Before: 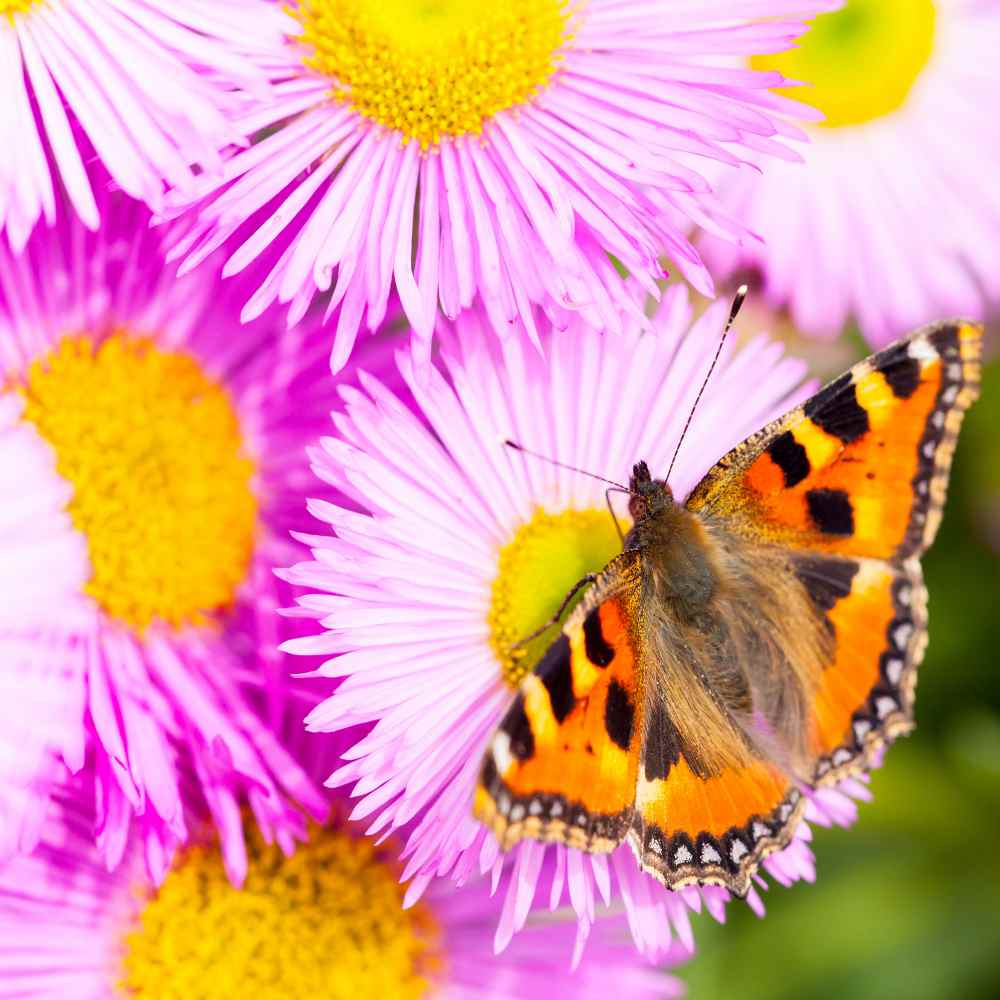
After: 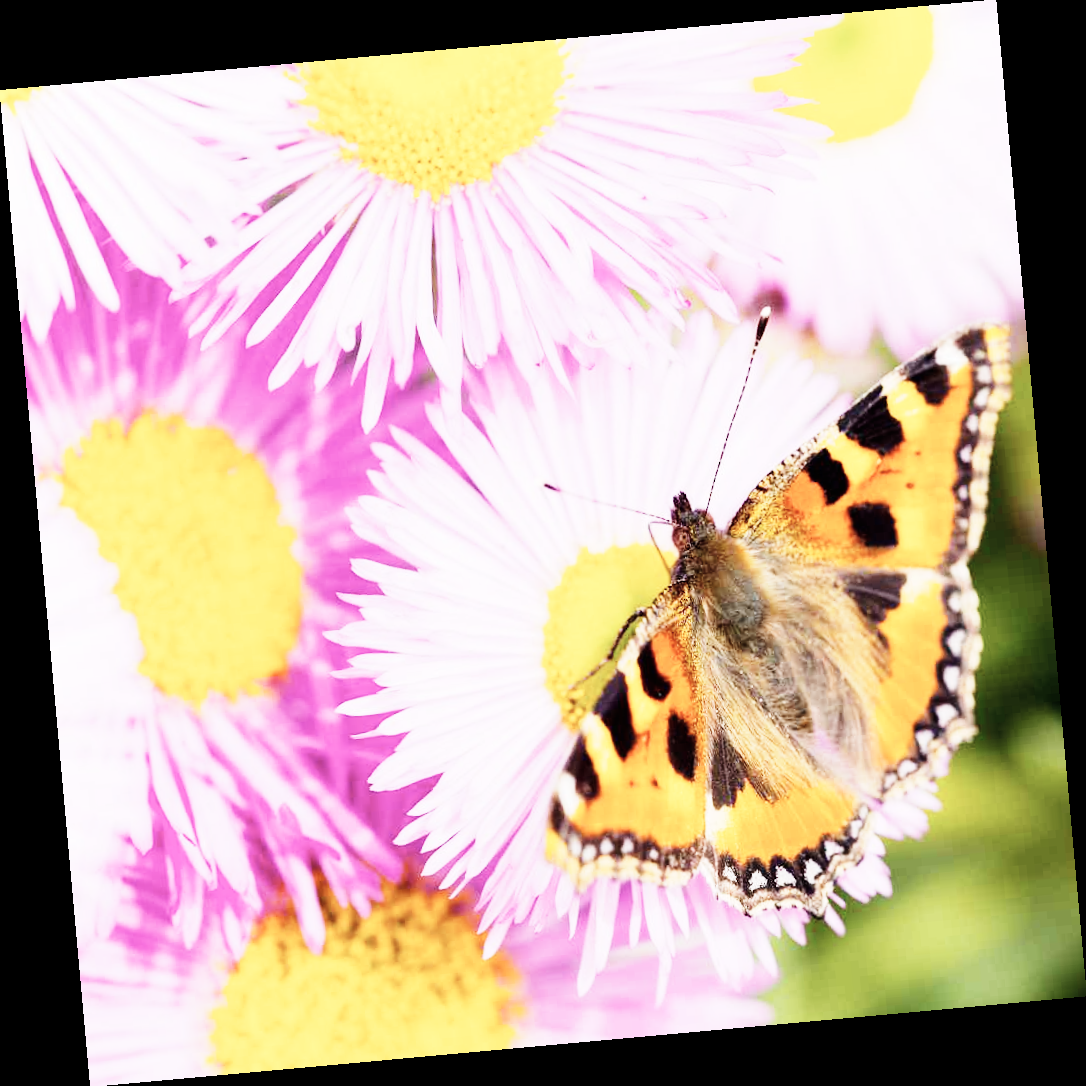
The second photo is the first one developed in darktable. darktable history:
base curve: curves: ch0 [(0, 0) (0, 0.001) (0.001, 0.001) (0.004, 0.002) (0.007, 0.004) (0.015, 0.013) (0.033, 0.045) (0.052, 0.096) (0.075, 0.17) (0.099, 0.241) (0.163, 0.42) (0.219, 0.55) (0.259, 0.616) (0.327, 0.722) (0.365, 0.765) (0.522, 0.873) (0.547, 0.881) (0.689, 0.919) (0.826, 0.952) (1, 1)], preserve colors none
rotate and perspective: rotation -5.2°, automatic cropping off
contrast brightness saturation: contrast 0.1, saturation -0.36
